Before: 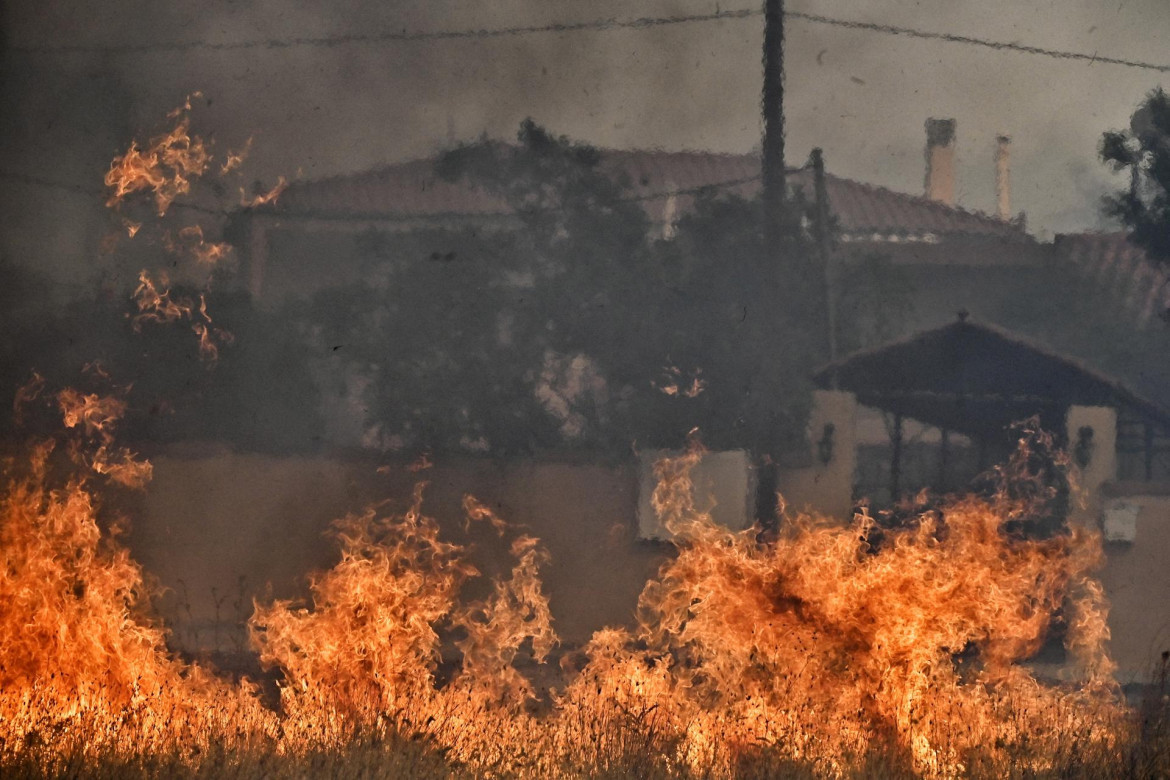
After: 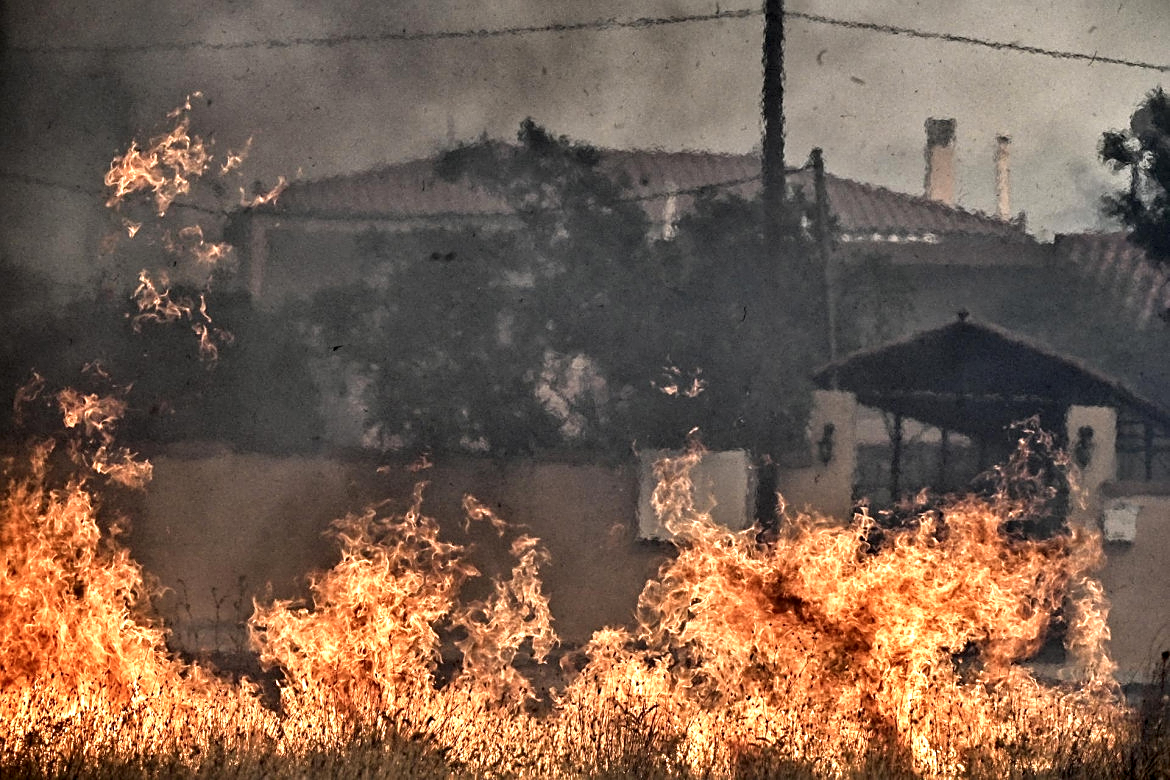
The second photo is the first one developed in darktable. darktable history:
exposure: exposure 0.296 EV, compensate highlight preservation false
levels: white 90.65%, levels [0, 0.498, 0.996]
contrast brightness saturation: saturation -0.037
local contrast: highlights 81%, shadows 58%, detail 174%, midtone range 0.597
sharpen: on, module defaults
